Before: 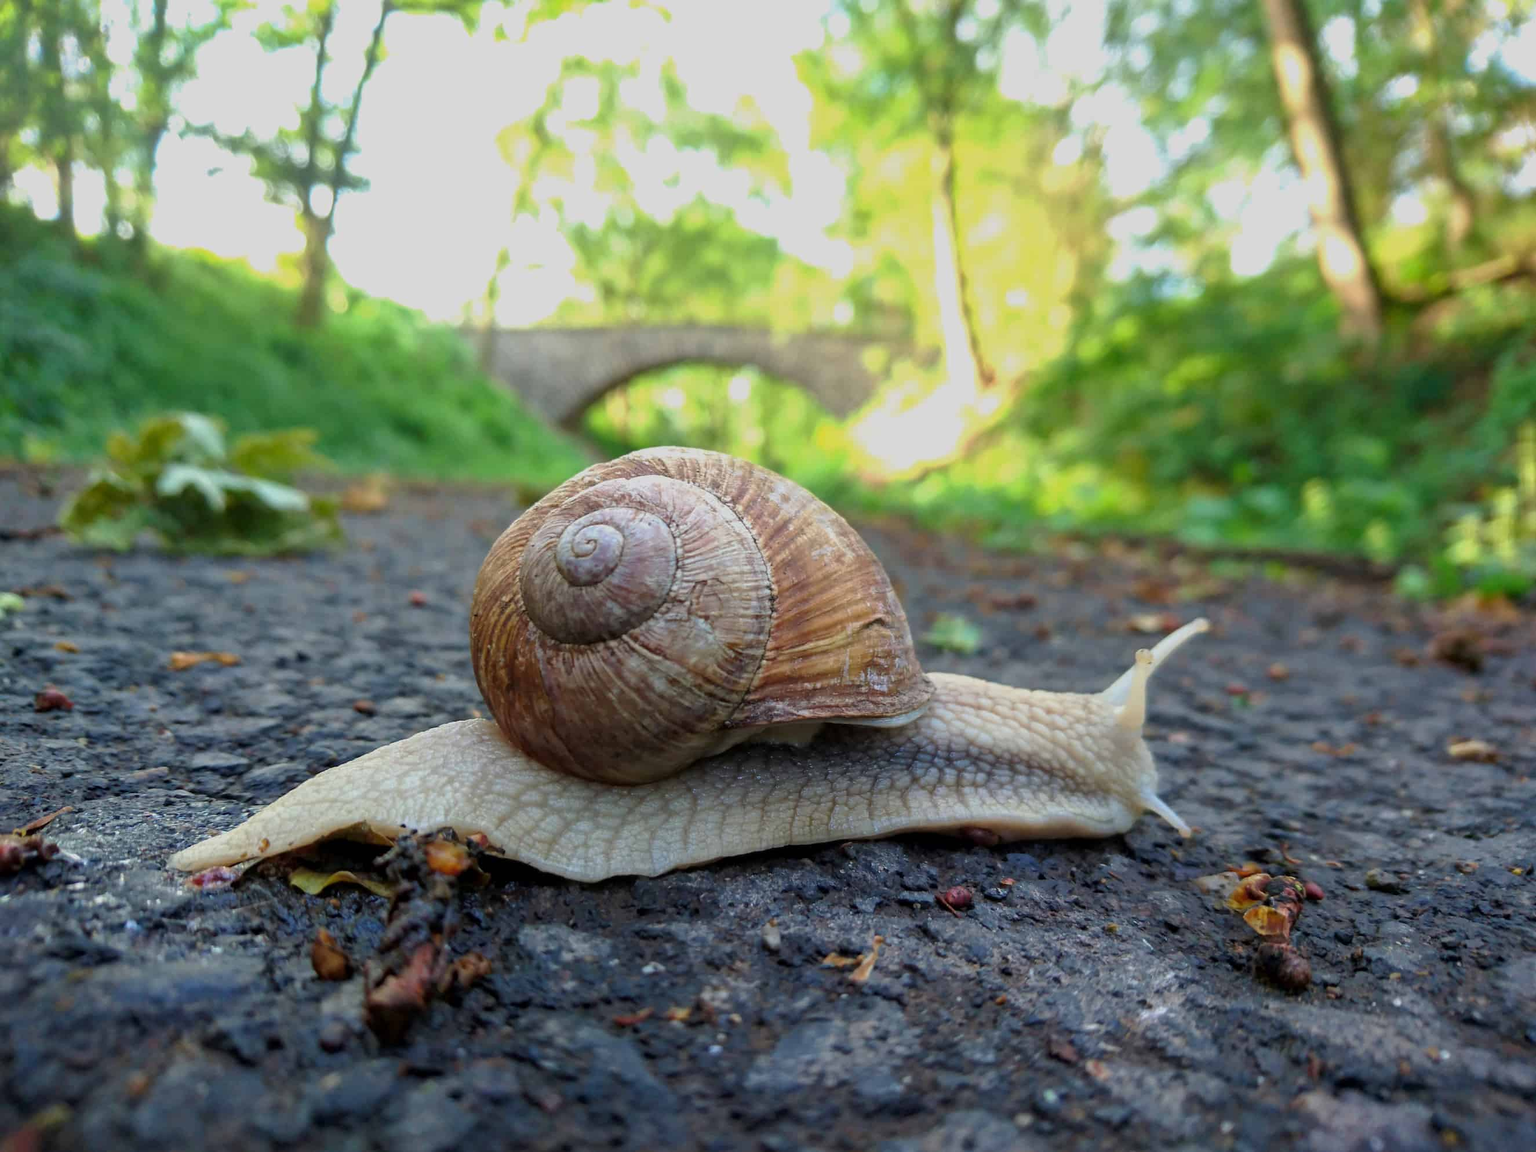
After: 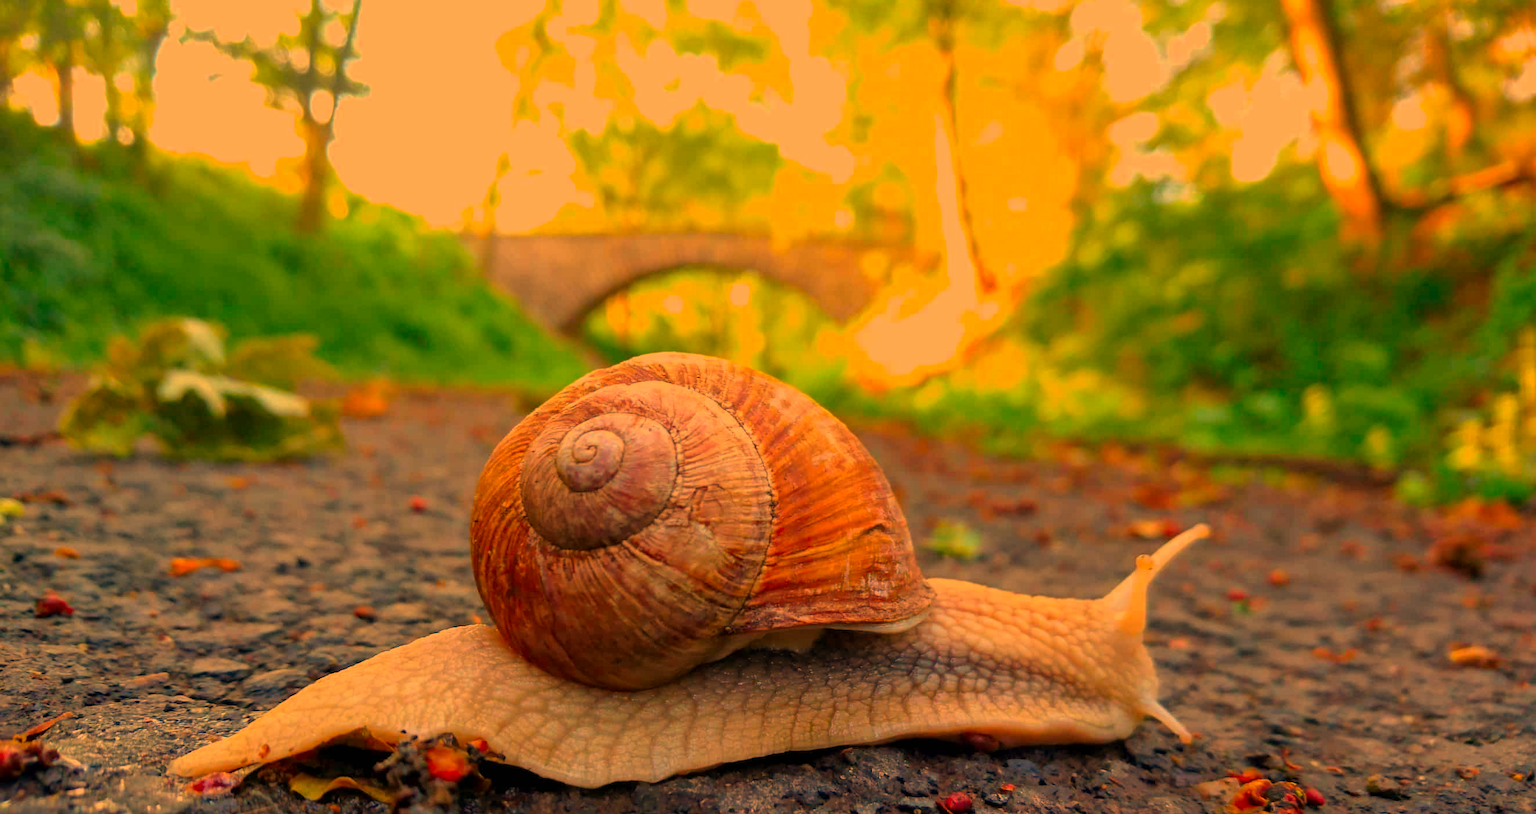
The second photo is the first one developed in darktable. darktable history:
white balance: red 1.467, blue 0.684
color zones: curves: ch0 [(0, 0.425) (0.143, 0.422) (0.286, 0.42) (0.429, 0.419) (0.571, 0.419) (0.714, 0.42) (0.857, 0.422) (1, 0.425)]; ch1 [(0, 0.666) (0.143, 0.669) (0.286, 0.671) (0.429, 0.67) (0.571, 0.67) (0.714, 0.67) (0.857, 0.67) (1, 0.666)]
crop and rotate: top 8.293%, bottom 20.996%
